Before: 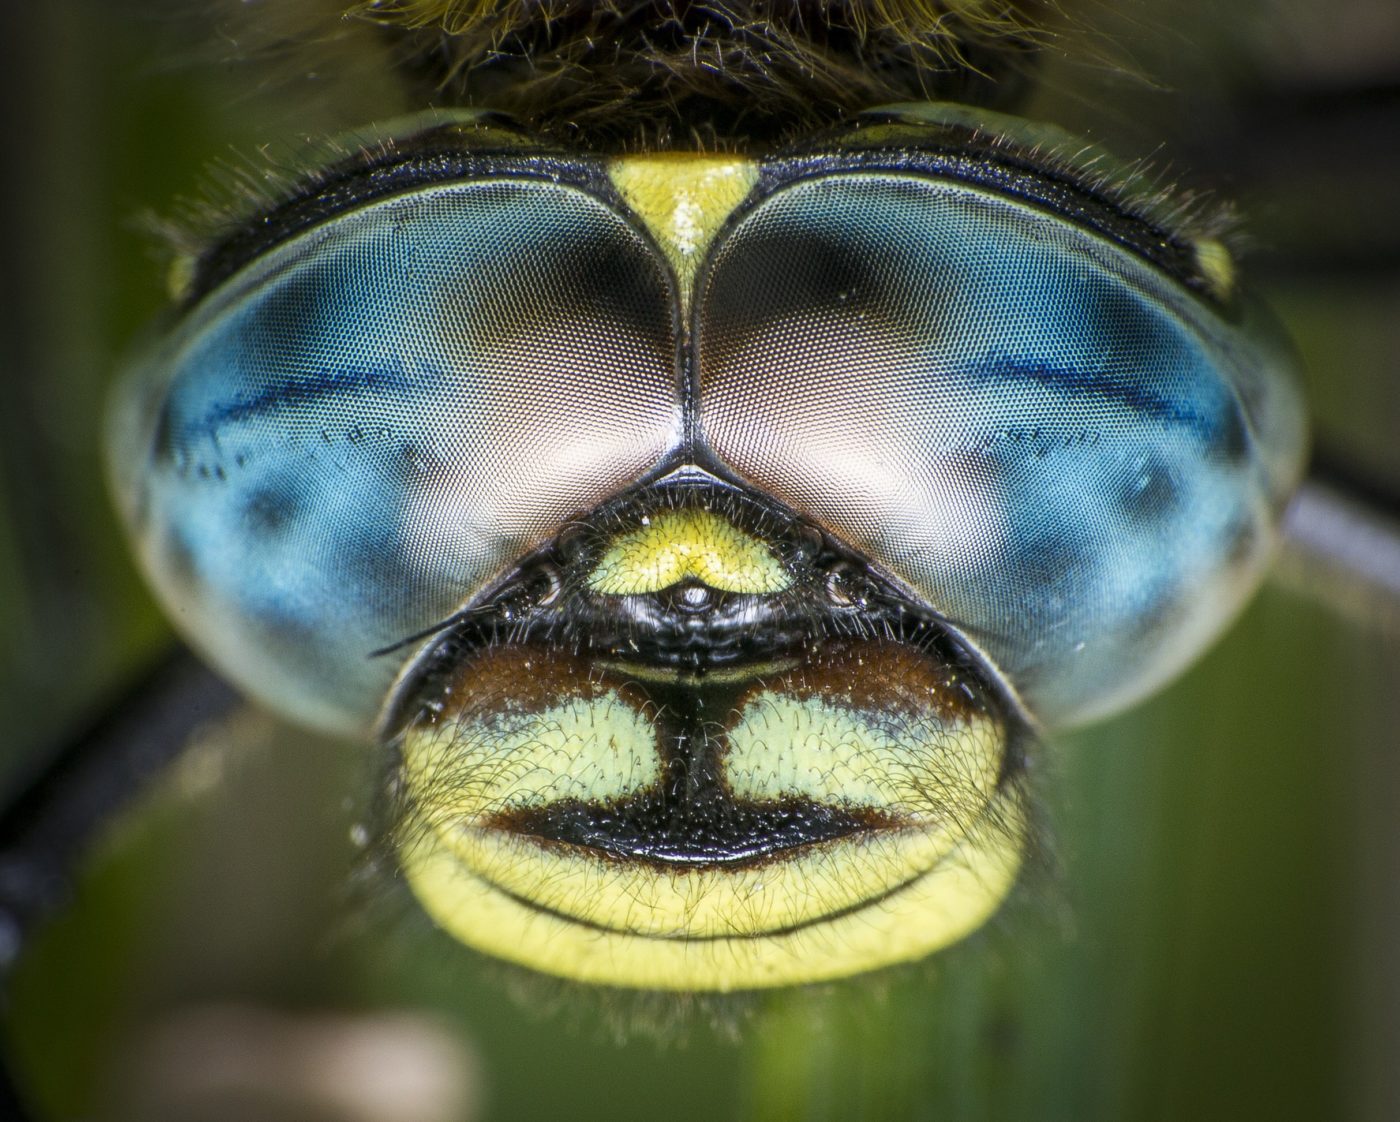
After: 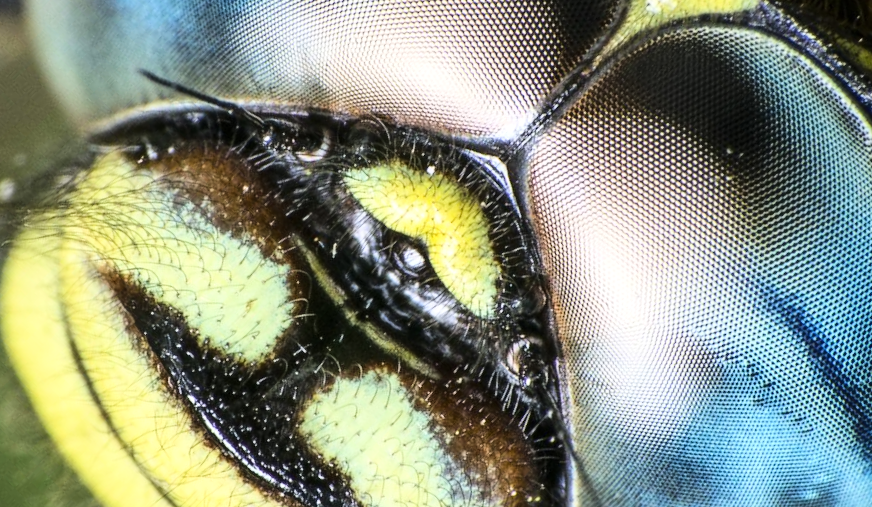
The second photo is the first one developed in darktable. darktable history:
base curve: curves: ch0 [(0, 0) (0.036, 0.025) (0.121, 0.166) (0.206, 0.329) (0.605, 0.79) (1, 1)]
crop and rotate: angle -45°, top 16.463%, right 0.99%, bottom 11.681%
exposure: exposure 0.17 EV, compensate exposure bias true, compensate highlight preservation false
